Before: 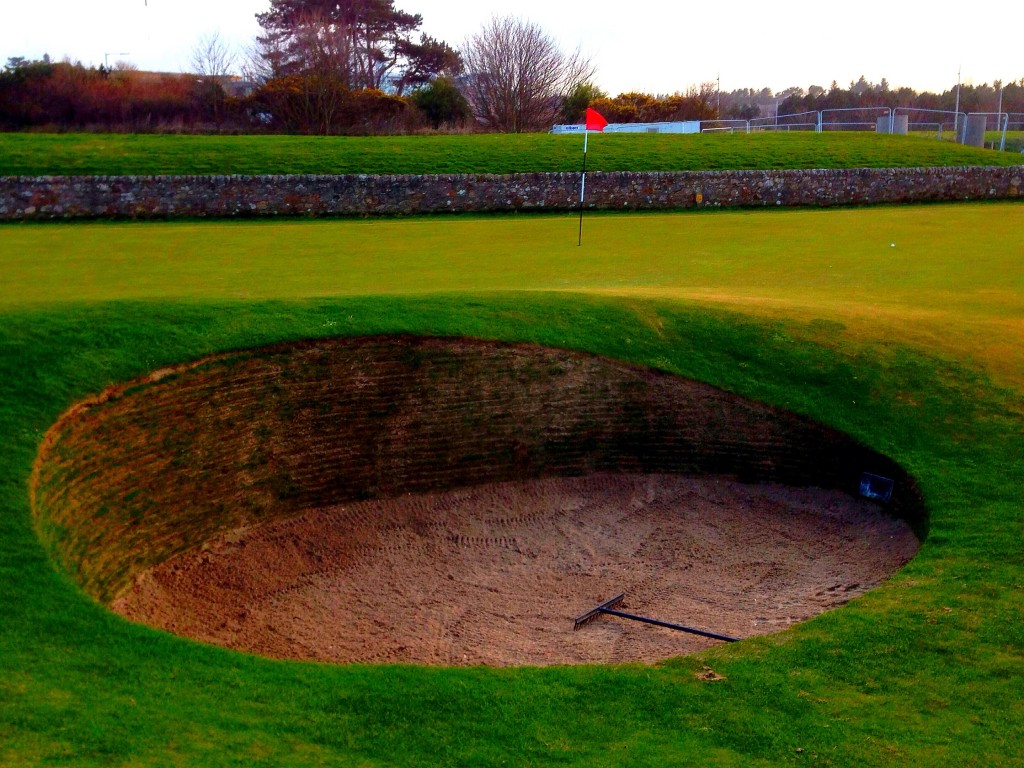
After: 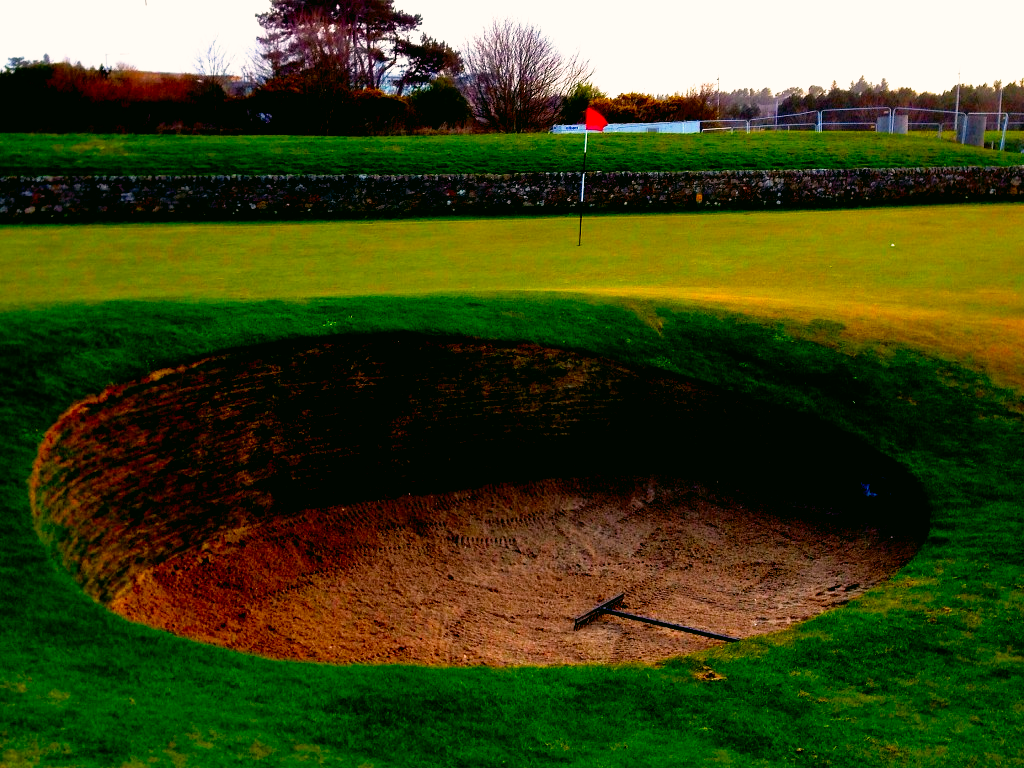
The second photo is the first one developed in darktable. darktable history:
filmic rgb: black relative exposure -5.5 EV, white relative exposure 2.5 EV, threshold 3 EV, target black luminance 0%, hardness 4.51, latitude 67.35%, contrast 1.453, shadows ↔ highlights balance -3.52%, preserve chrominance no, color science v4 (2020), contrast in shadows soft, enable highlight reconstruction true
color correction: highlights a* 4.02, highlights b* 4.98, shadows a* -7.55, shadows b* 4.98
white balance: red 1.009, blue 0.985
